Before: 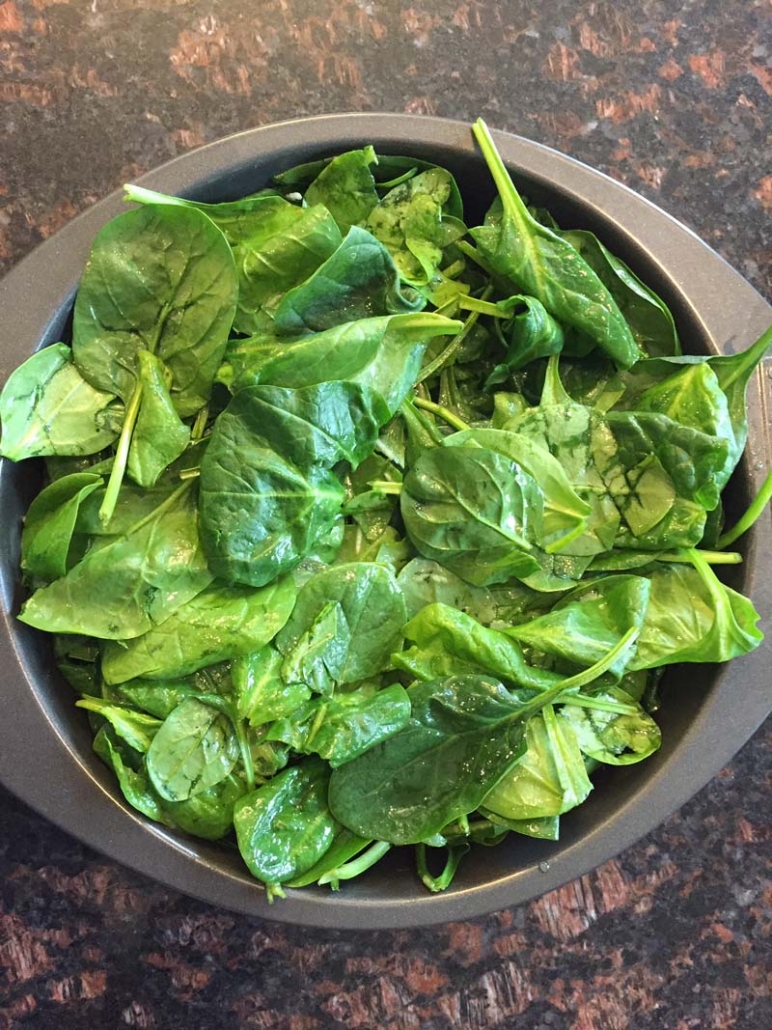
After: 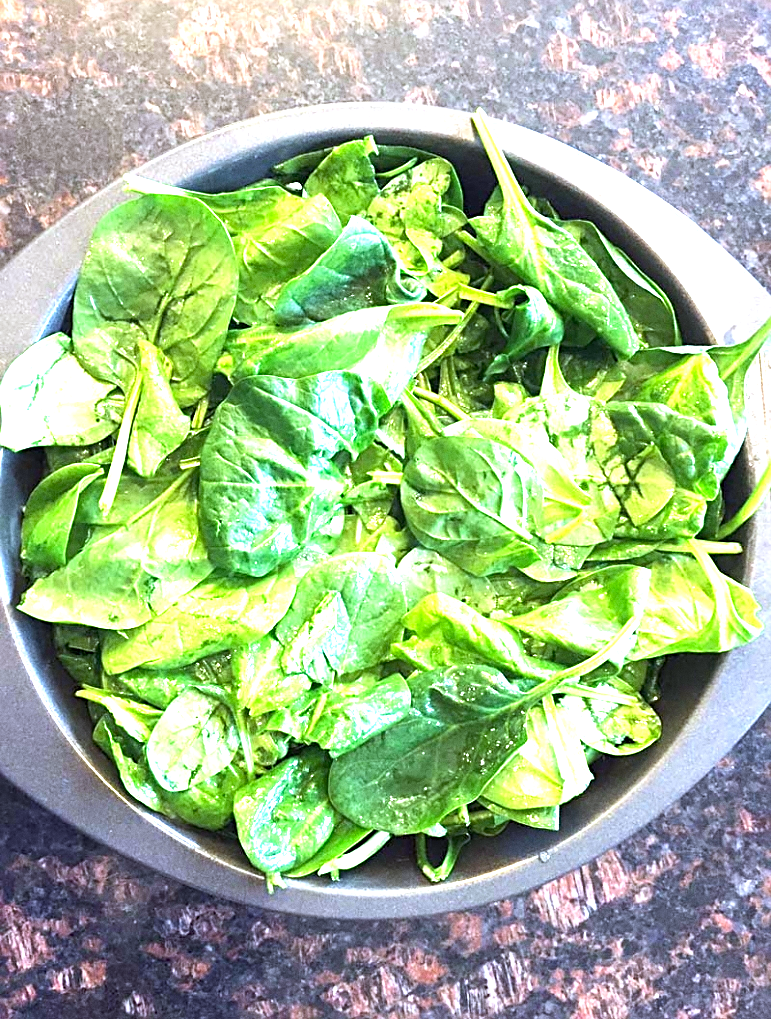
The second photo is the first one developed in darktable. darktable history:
crop: top 1.049%, right 0.001%
levels: levels [0, 0.43, 0.859]
exposure: black level correction 0.001, compensate highlight preservation false
white balance: red 0.948, green 1.02, blue 1.176
base curve: curves: ch0 [(0, 0) (0.495, 0.917) (1, 1)], preserve colors none
grain: coarseness 0.09 ISO, strength 16.61%
sharpen: on, module defaults
